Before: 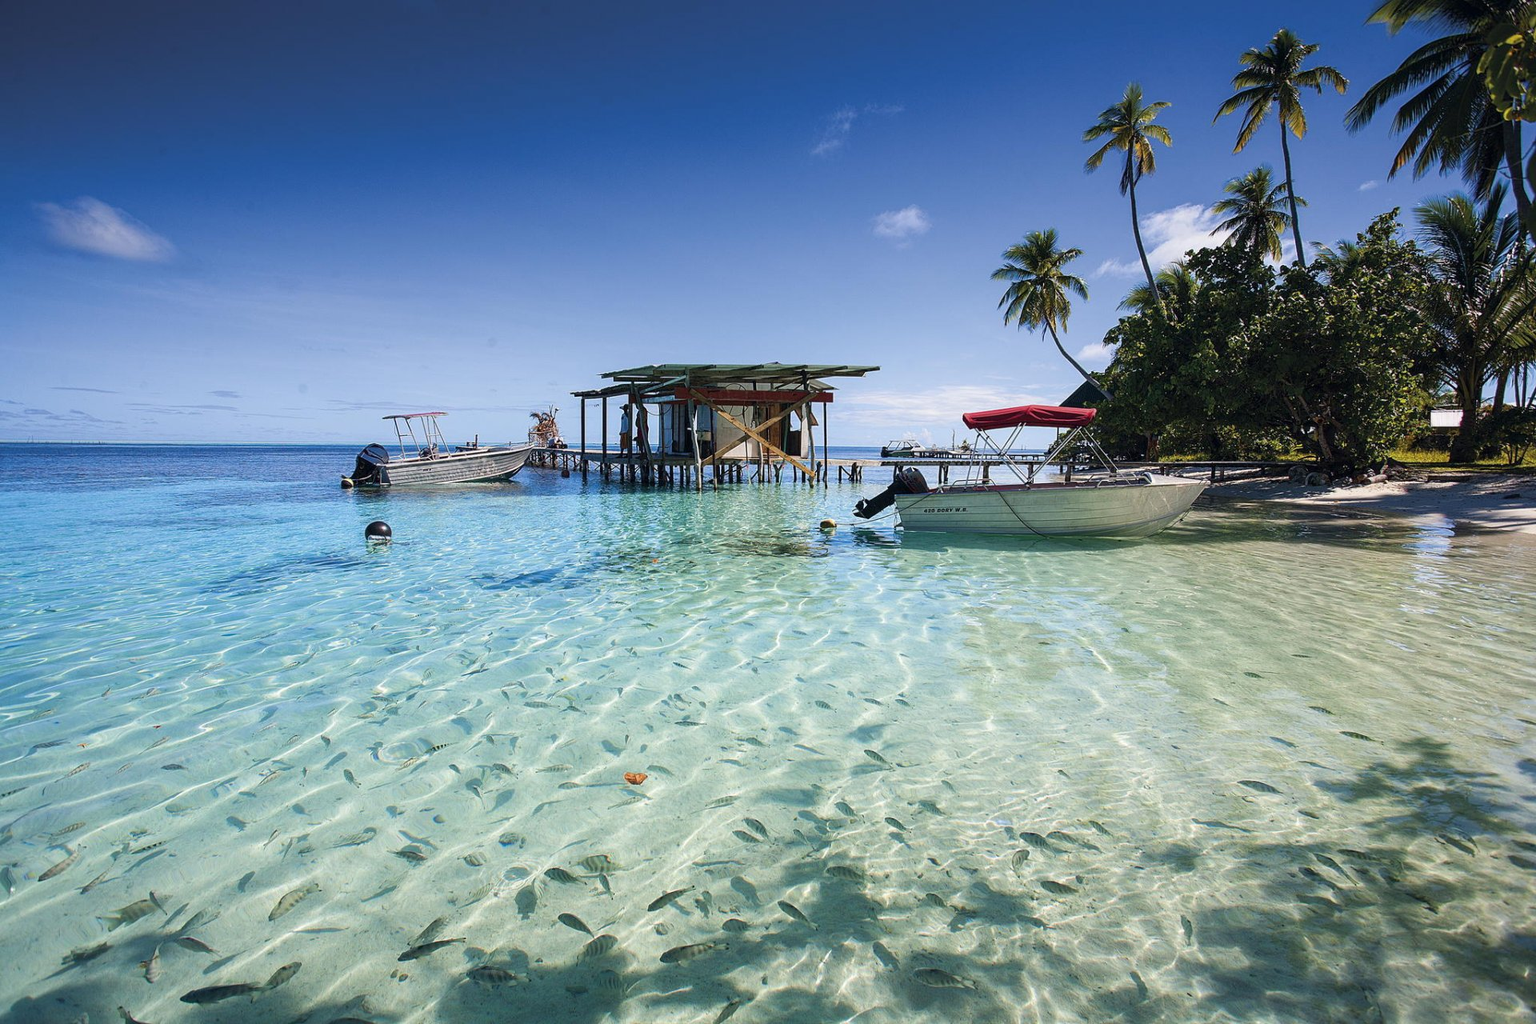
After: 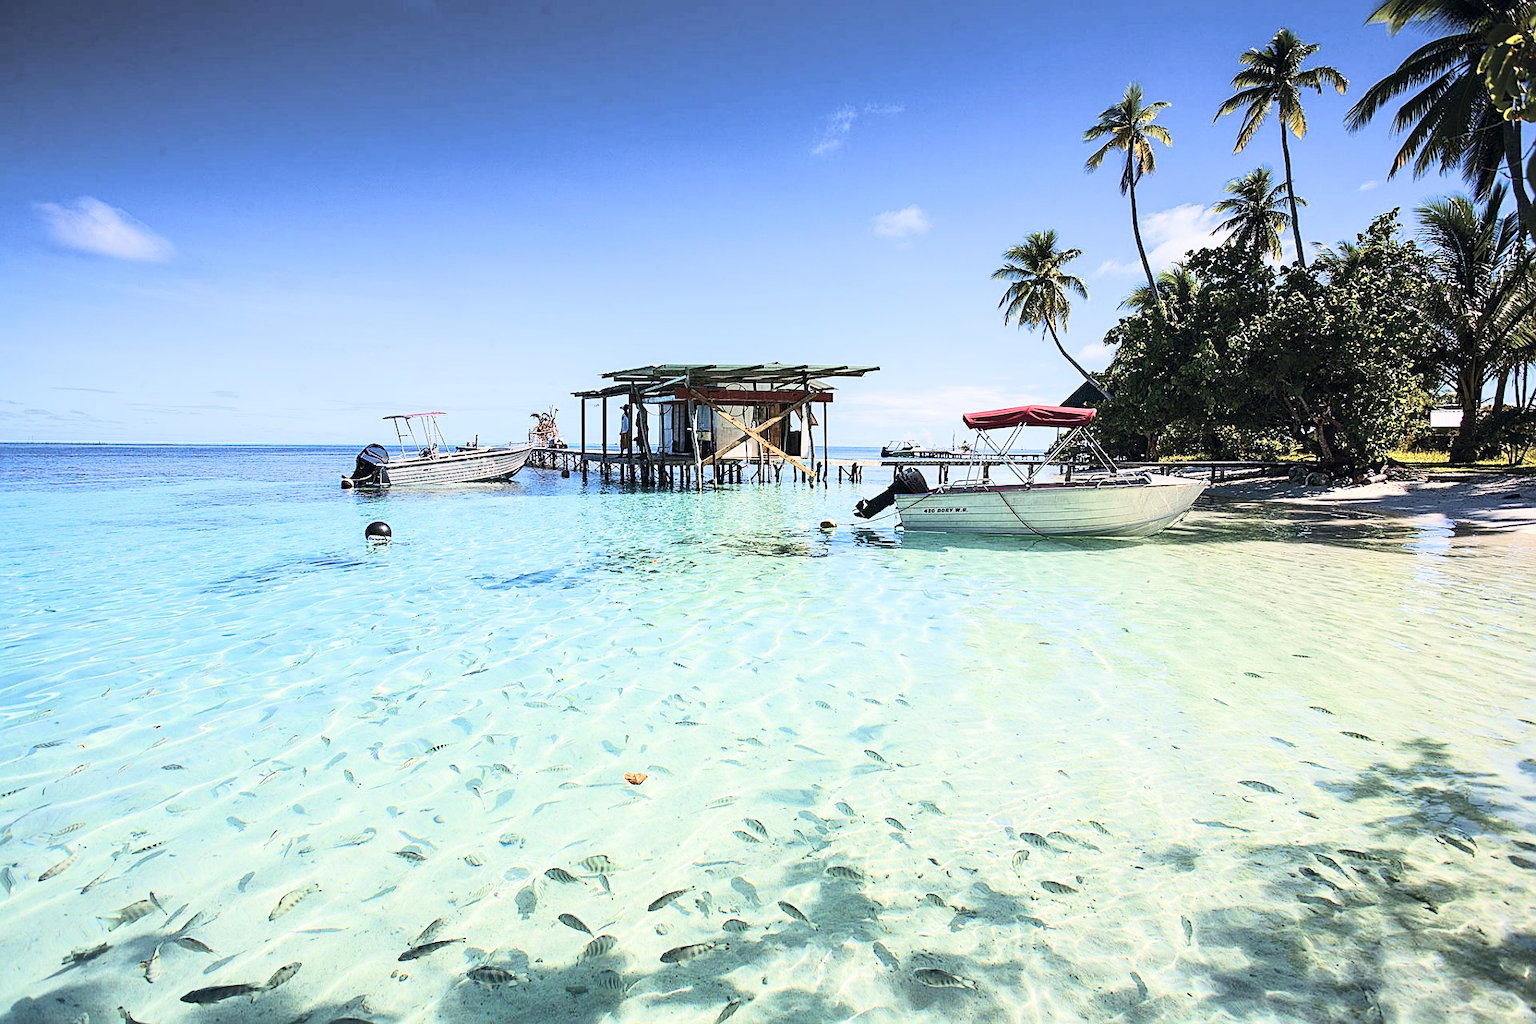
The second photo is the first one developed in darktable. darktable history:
contrast brightness saturation: contrast 0.056, brightness -0.012, saturation -0.222
sharpen: amount 0.48
tone curve: curves: ch0 [(0, 0) (0.003, 0.004) (0.011, 0.015) (0.025, 0.034) (0.044, 0.061) (0.069, 0.095) (0.1, 0.137) (0.136, 0.186) (0.177, 0.243) (0.224, 0.307) (0.277, 0.416) (0.335, 0.533) (0.399, 0.641) (0.468, 0.748) (0.543, 0.829) (0.623, 0.886) (0.709, 0.924) (0.801, 0.951) (0.898, 0.975) (1, 1)]
